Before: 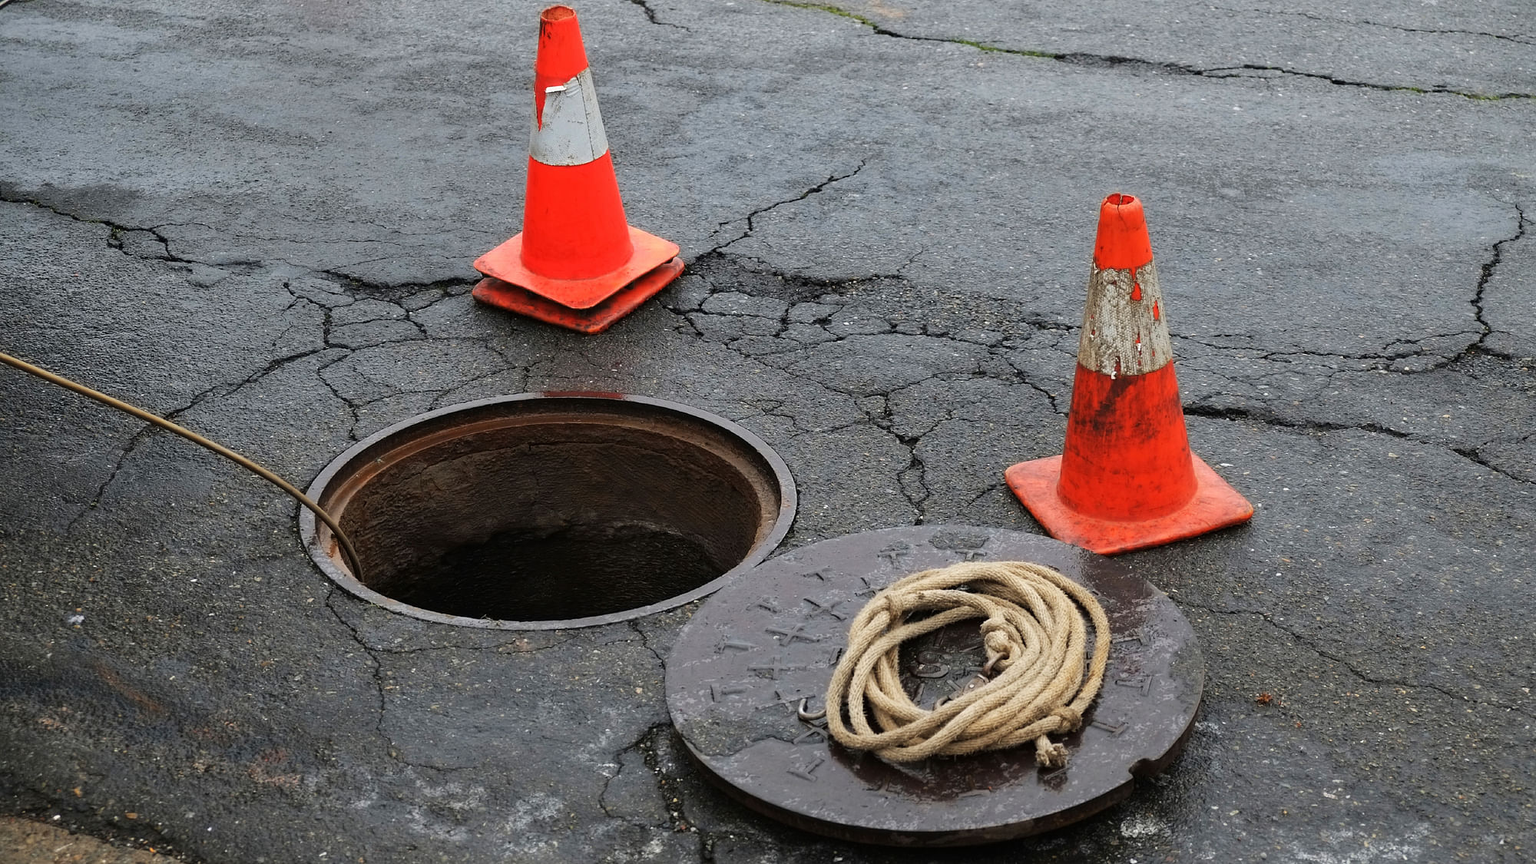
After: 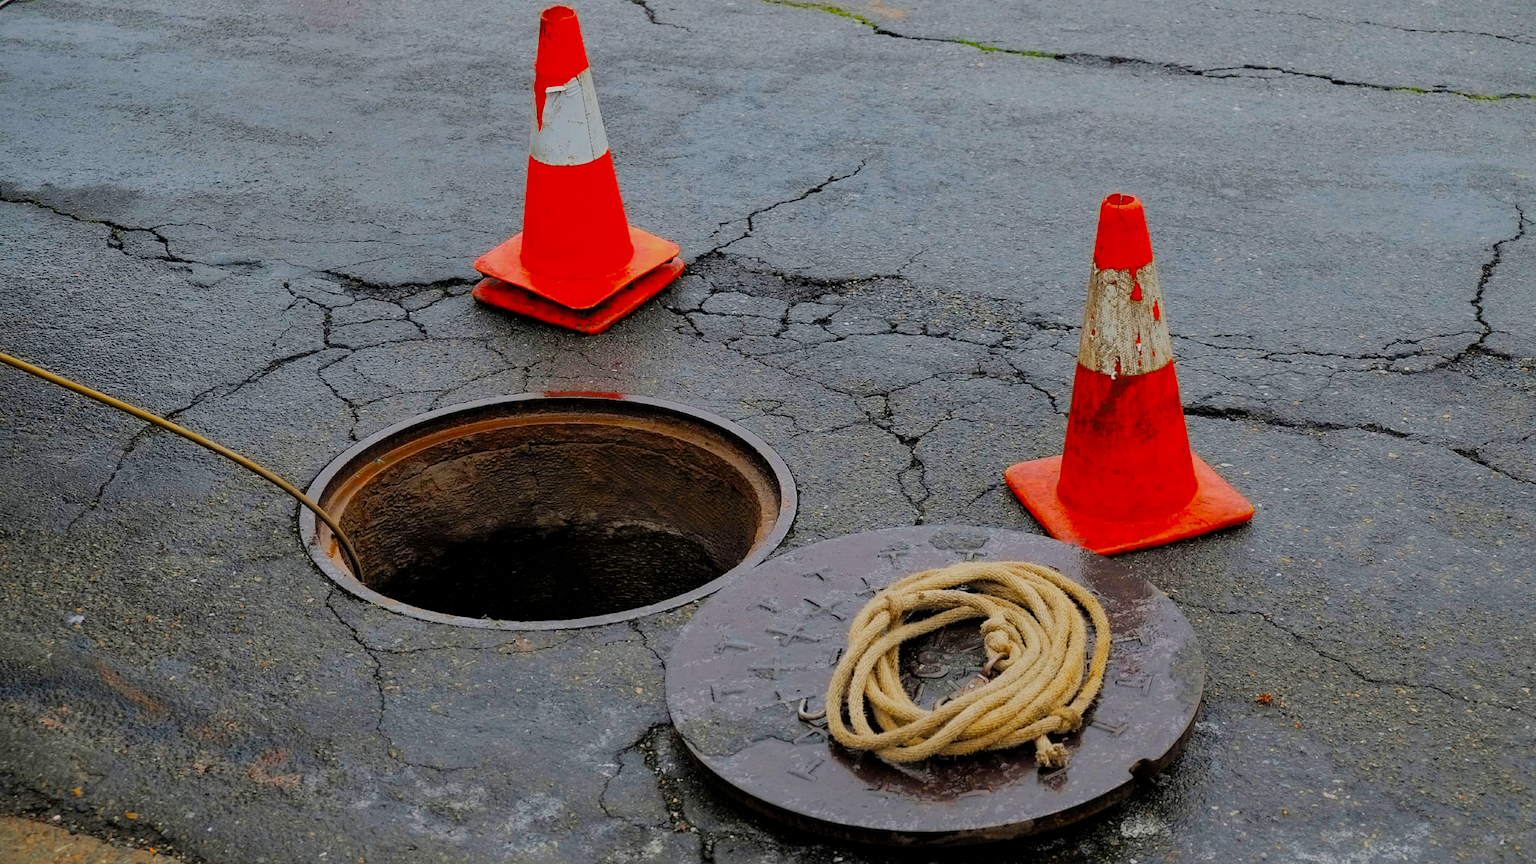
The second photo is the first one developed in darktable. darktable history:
shadows and highlights: on, module defaults
filmic rgb: black relative exposure -8.79 EV, white relative exposure 4.98 EV, threshold 6 EV, target black luminance 0%, hardness 3.77, latitude 66.34%, contrast 0.822, highlights saturation mix 10%, shadows ↔ highlights balance 20%, add noise in highlights 0.1, color science v4 (2020), iterations of high-quality reconstruction 0, type of noise poissonian, enable highlight reconstruction true
color balance rgb: perceptual saturation grading › global saturation 20%, global vibrance 20%
